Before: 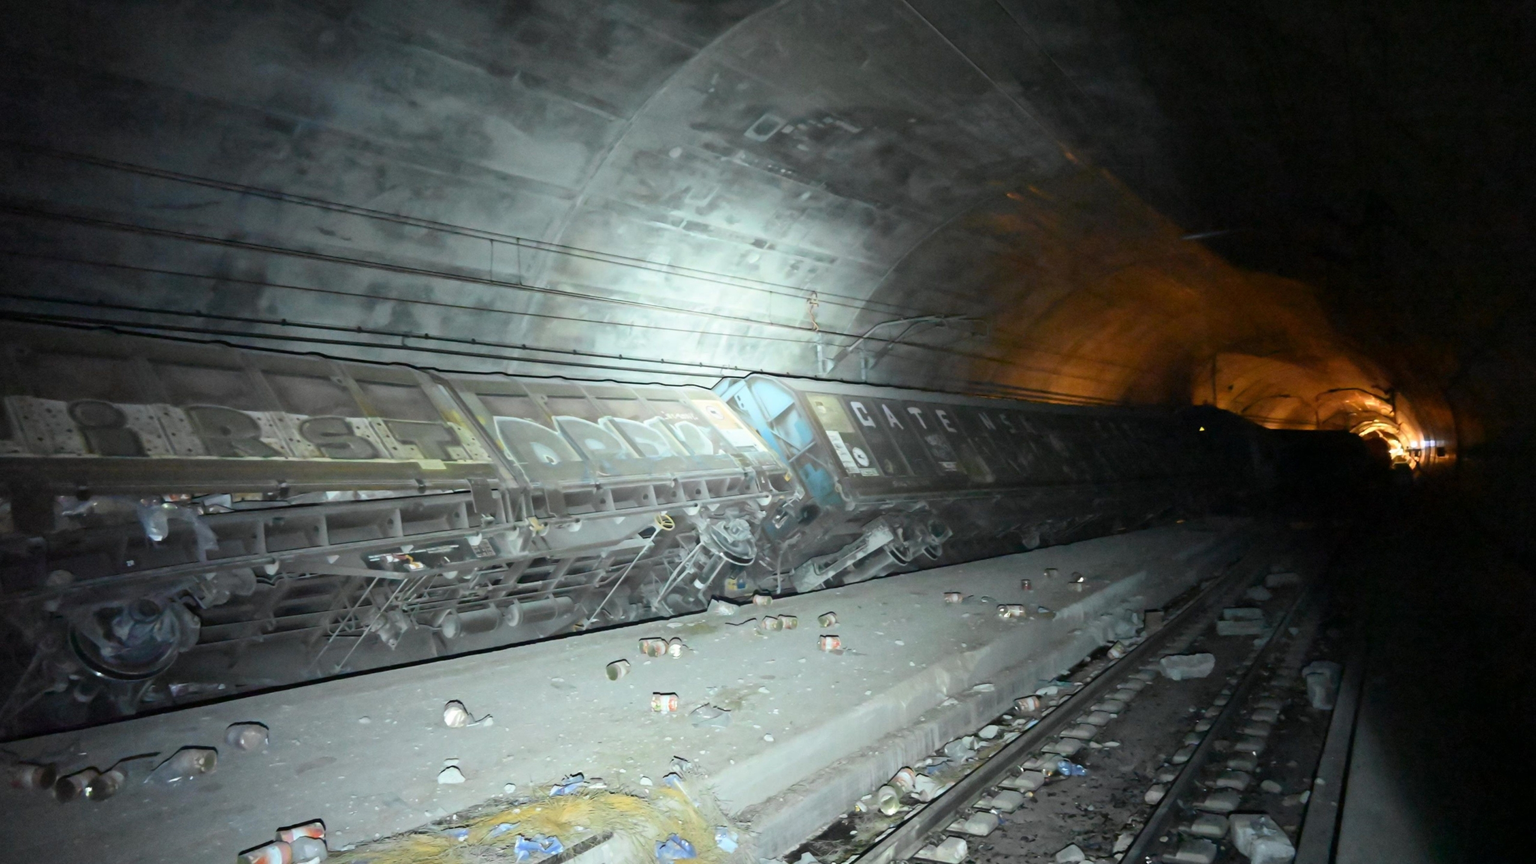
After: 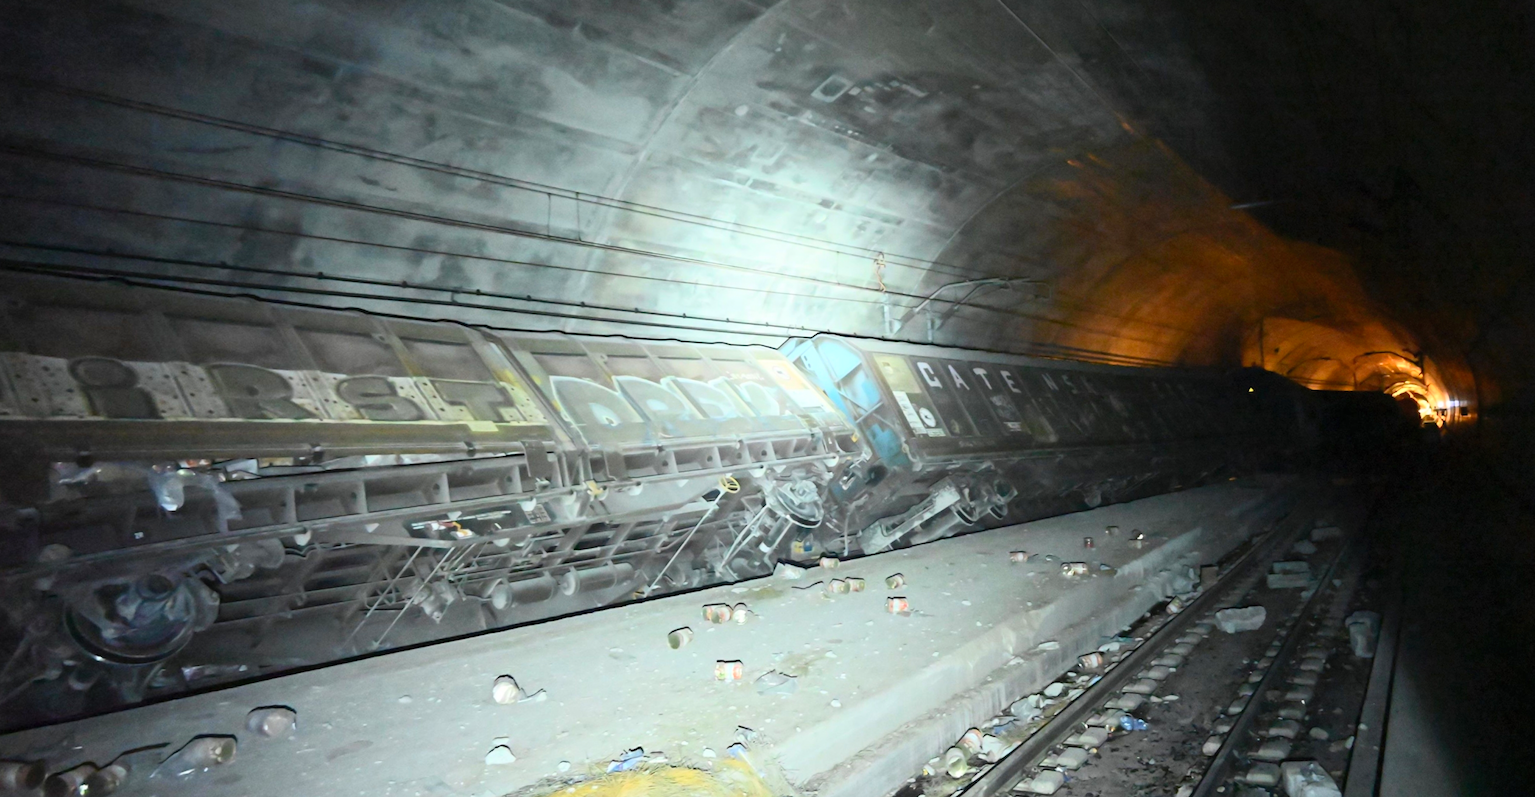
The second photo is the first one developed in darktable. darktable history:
rotate and perspective: rotation -0.013°, lens shift (vertical) -0.027, lens shift (horizontal) 0.178, crop left 0.016, crop right 0.989, crop top 0.082, crop bottom 0.918
contrast brightness saturation: contrast 0.2, brightness 0.16, saturation 0.22
